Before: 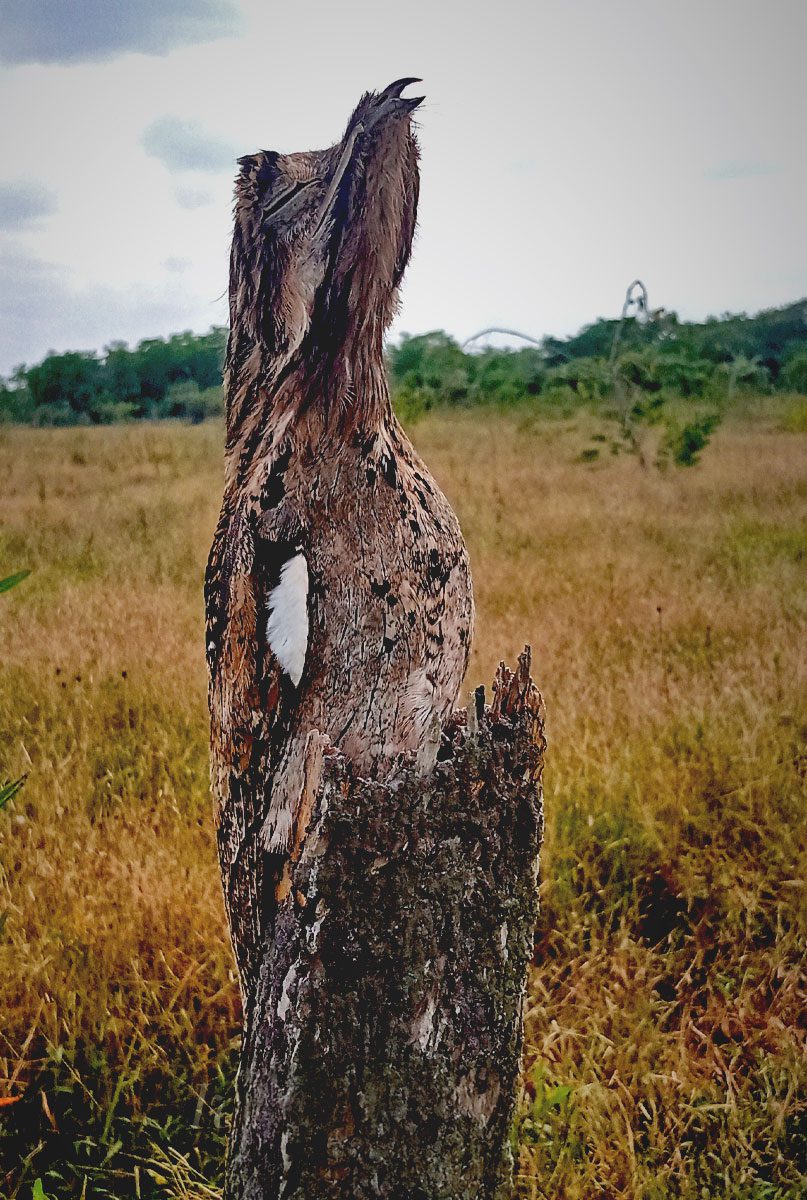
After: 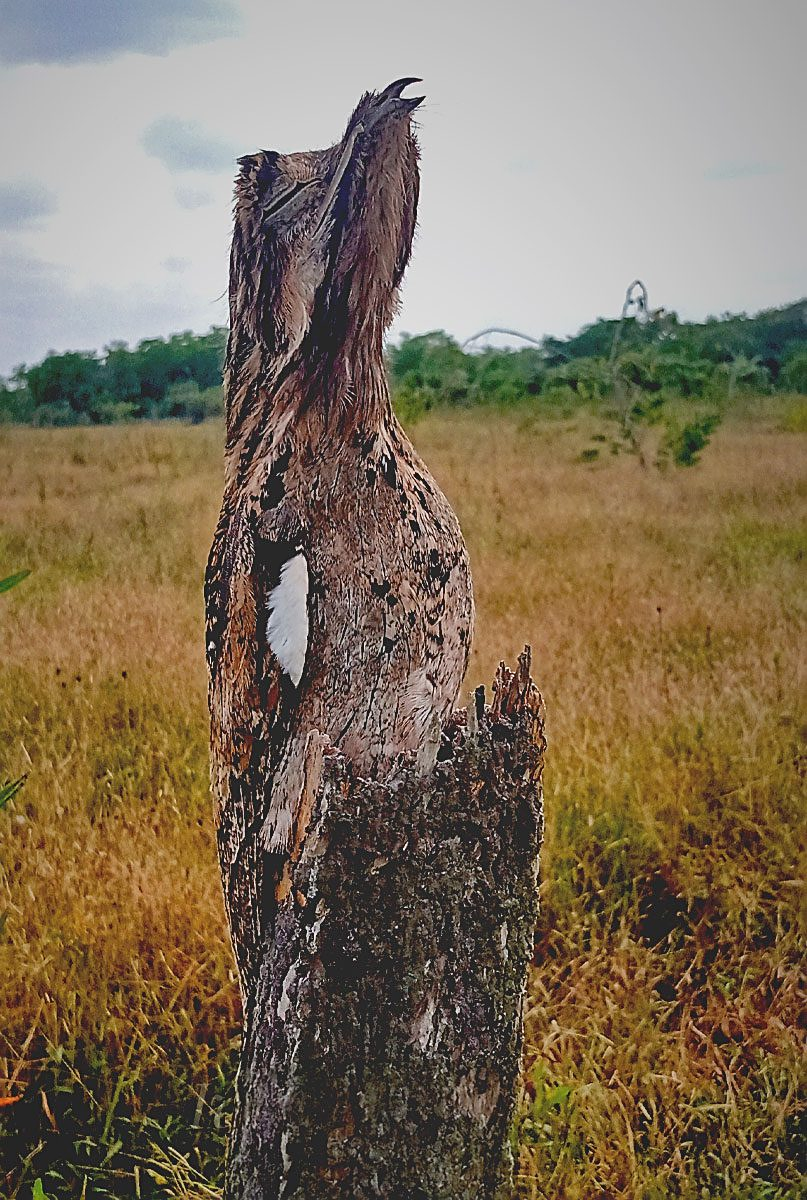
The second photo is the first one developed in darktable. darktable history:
sharpen: on, module defaults
contrast brightness saturation: contrast -0.128
